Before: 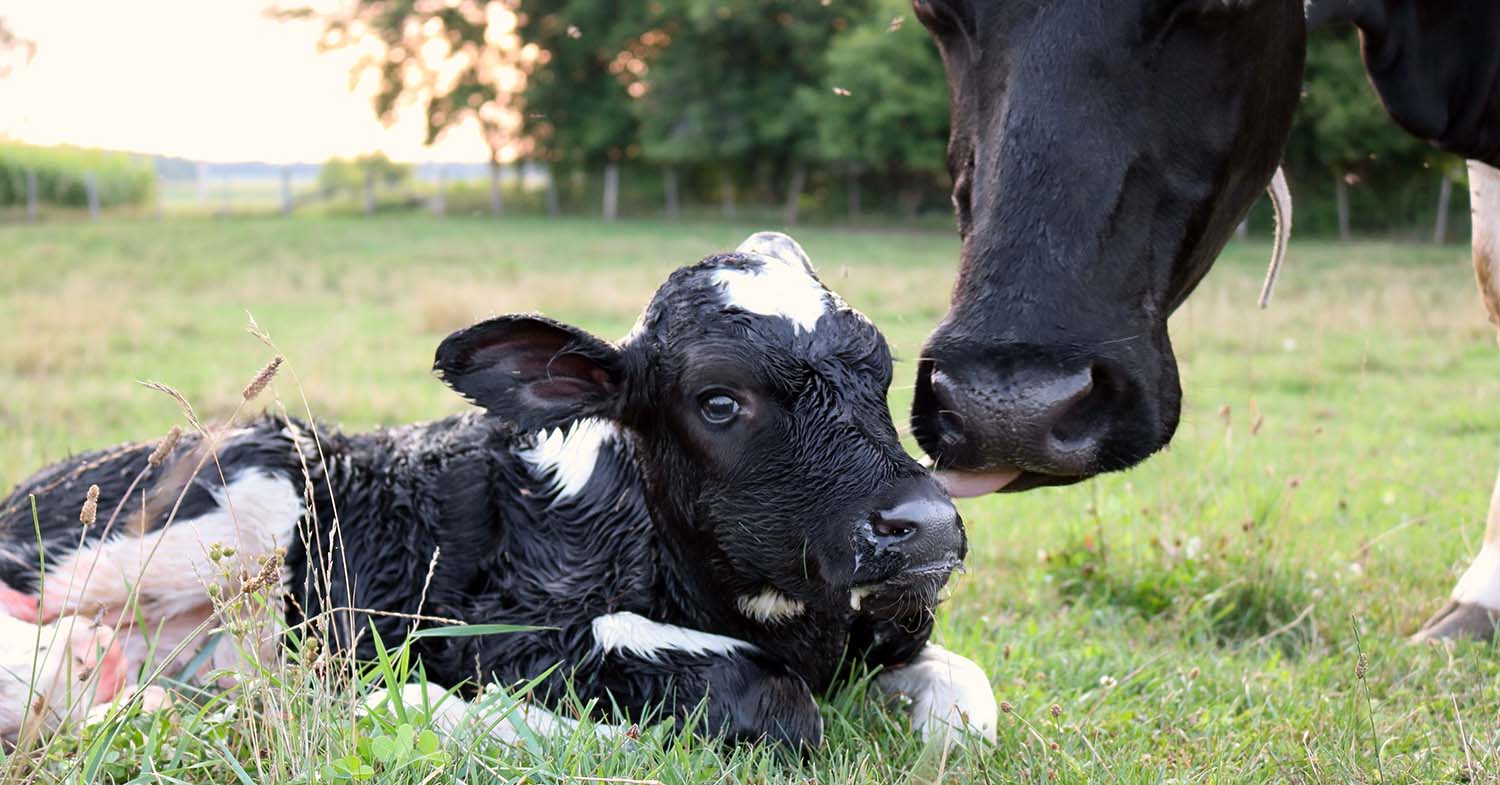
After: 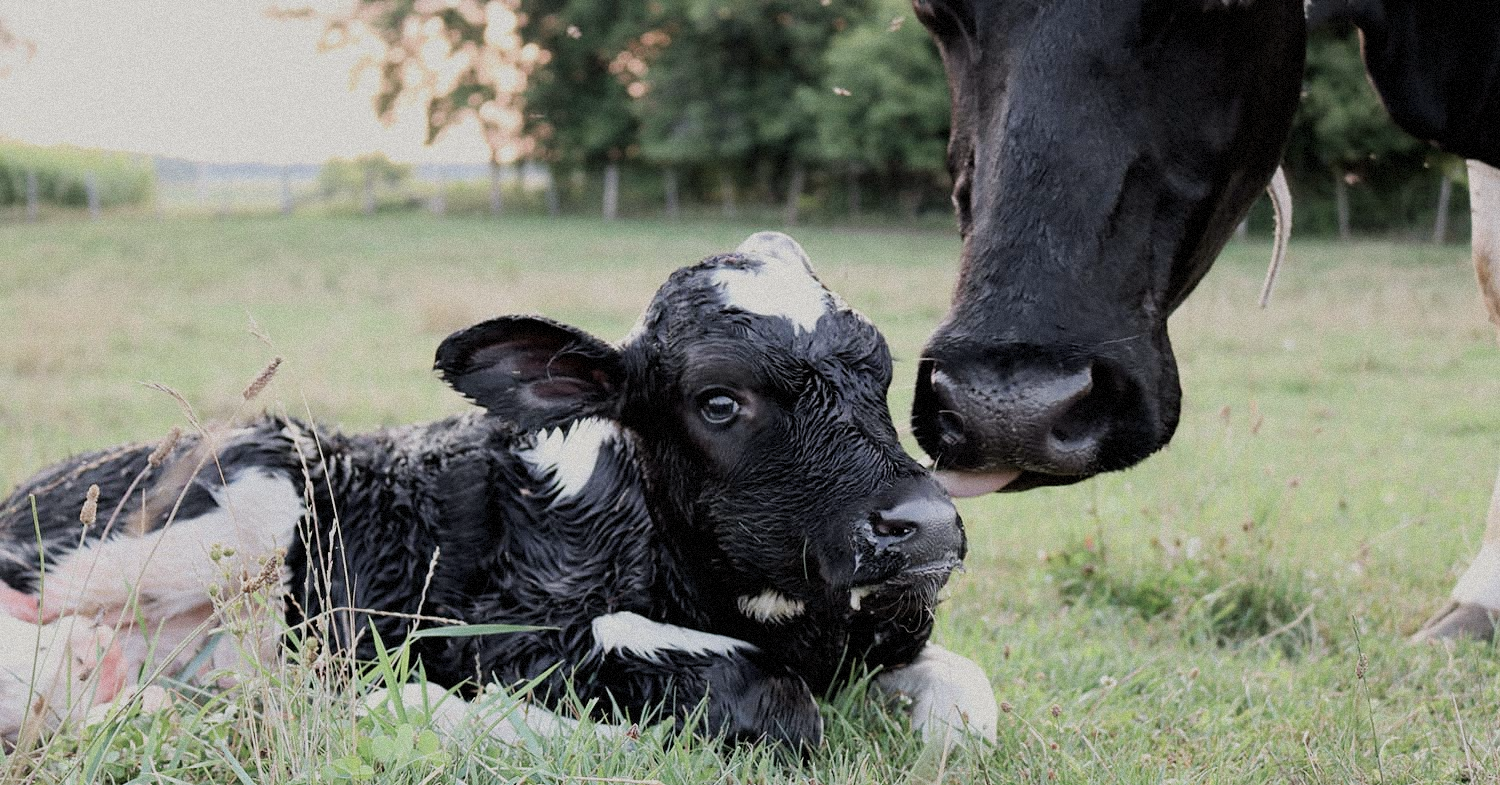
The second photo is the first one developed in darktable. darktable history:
filmic rgb: black relative exposure -16 EV, white relative exposure 6.92 EV, hardness 4.7
grain: mid-tones bias 0%
color balance: input saturation 100.43%, contrast fulcrum 14.22%, output saturation 70.41%
